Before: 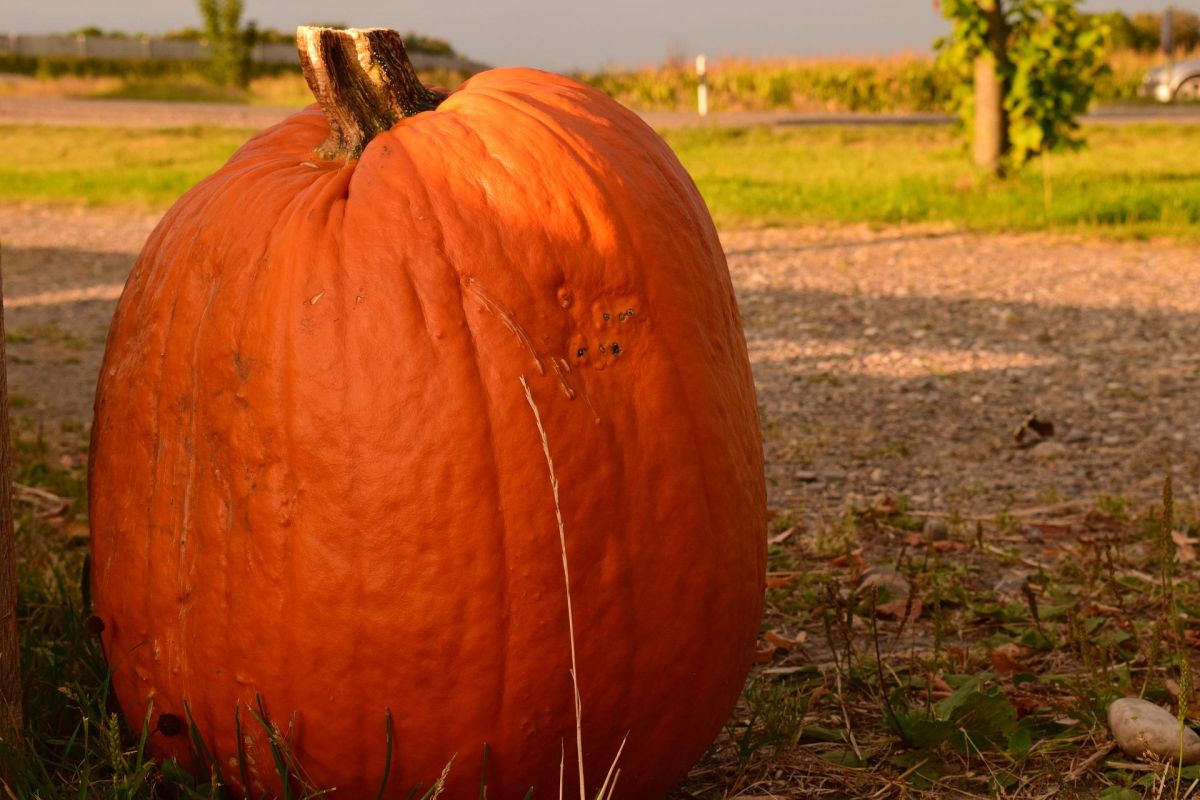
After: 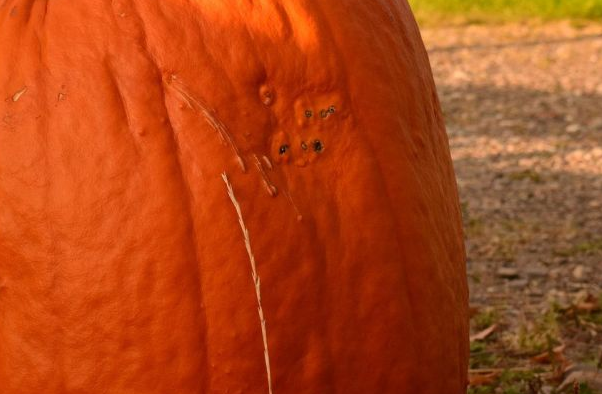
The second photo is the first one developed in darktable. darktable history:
crop: left 24.844%, top 25.385%, right 24.937%, bottom 25.304%
shadows and highlights: shadows 3.49, highlights -16.05, soften with gaussian
